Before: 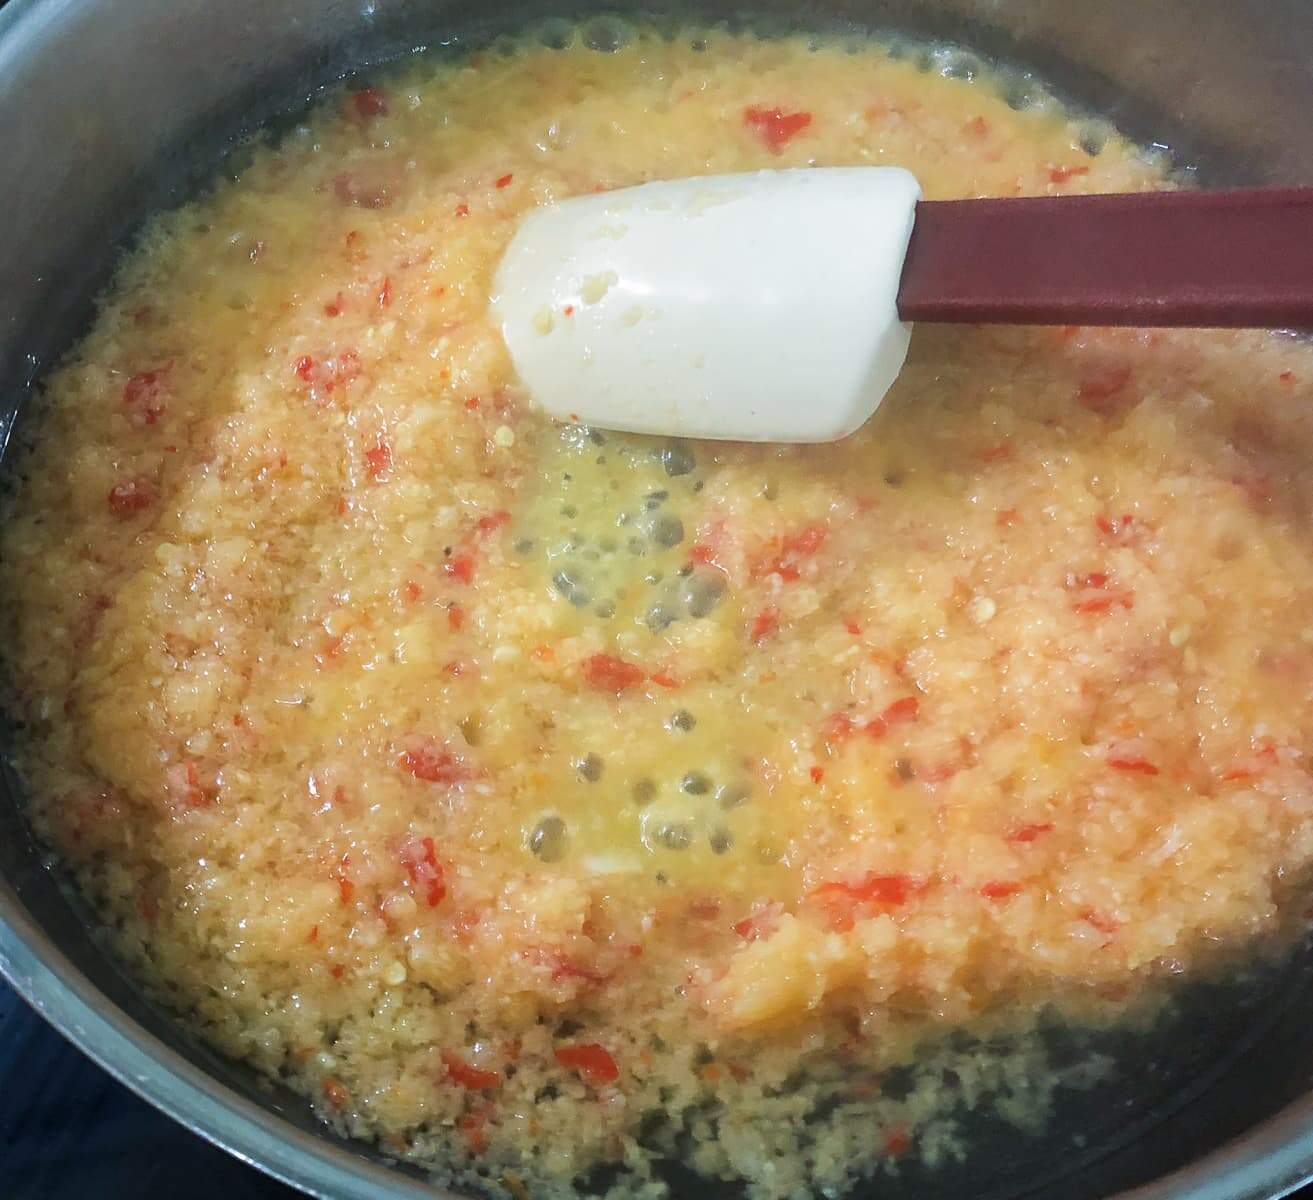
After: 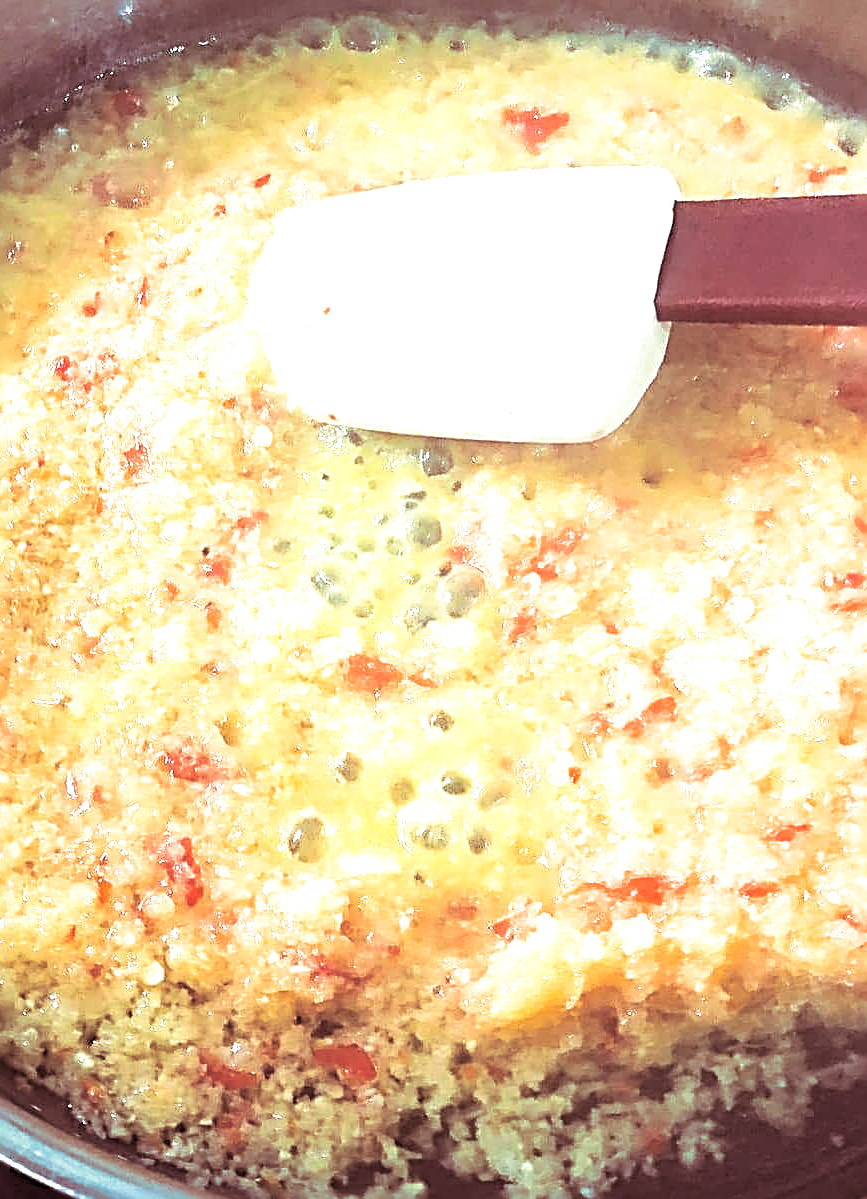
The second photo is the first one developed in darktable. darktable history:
exposure: black level correction 0, exposure 1.2 EV, compensate exposure bias true, compensate highlight preservation false
sharpen: radius 3.69, amount 0.928
crop and rotate: left 18.442%, right 15.508%
split-toning: compress 20%
